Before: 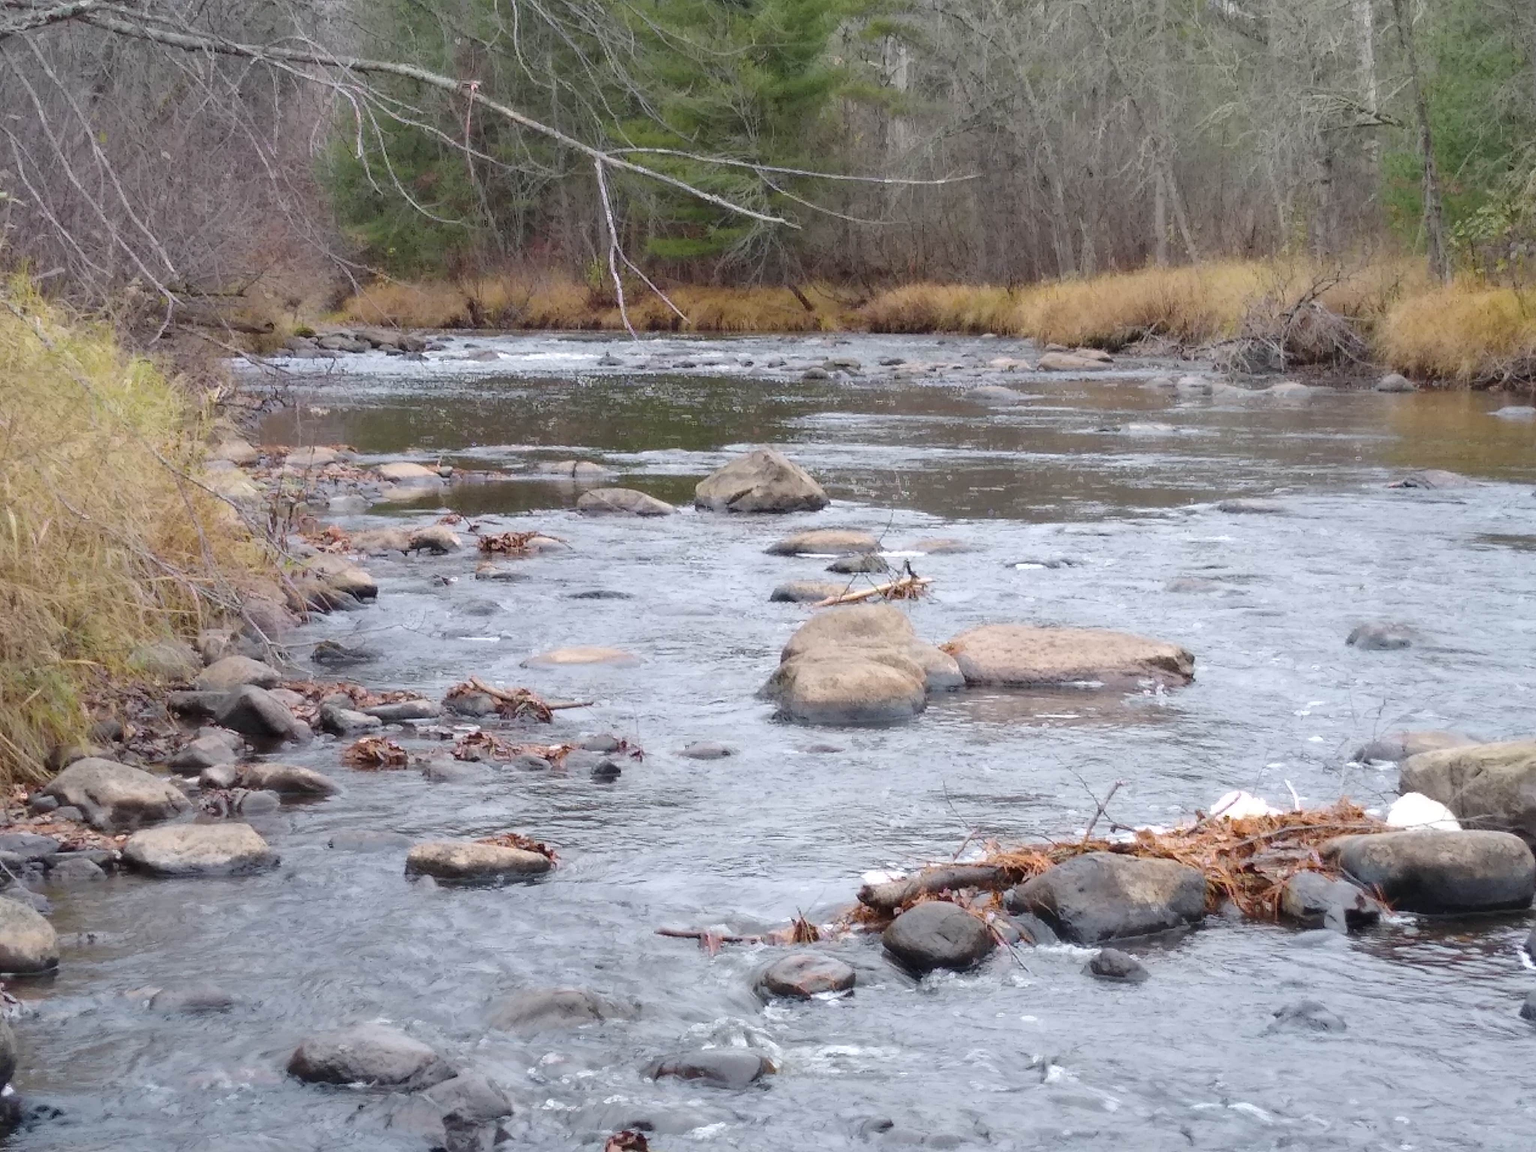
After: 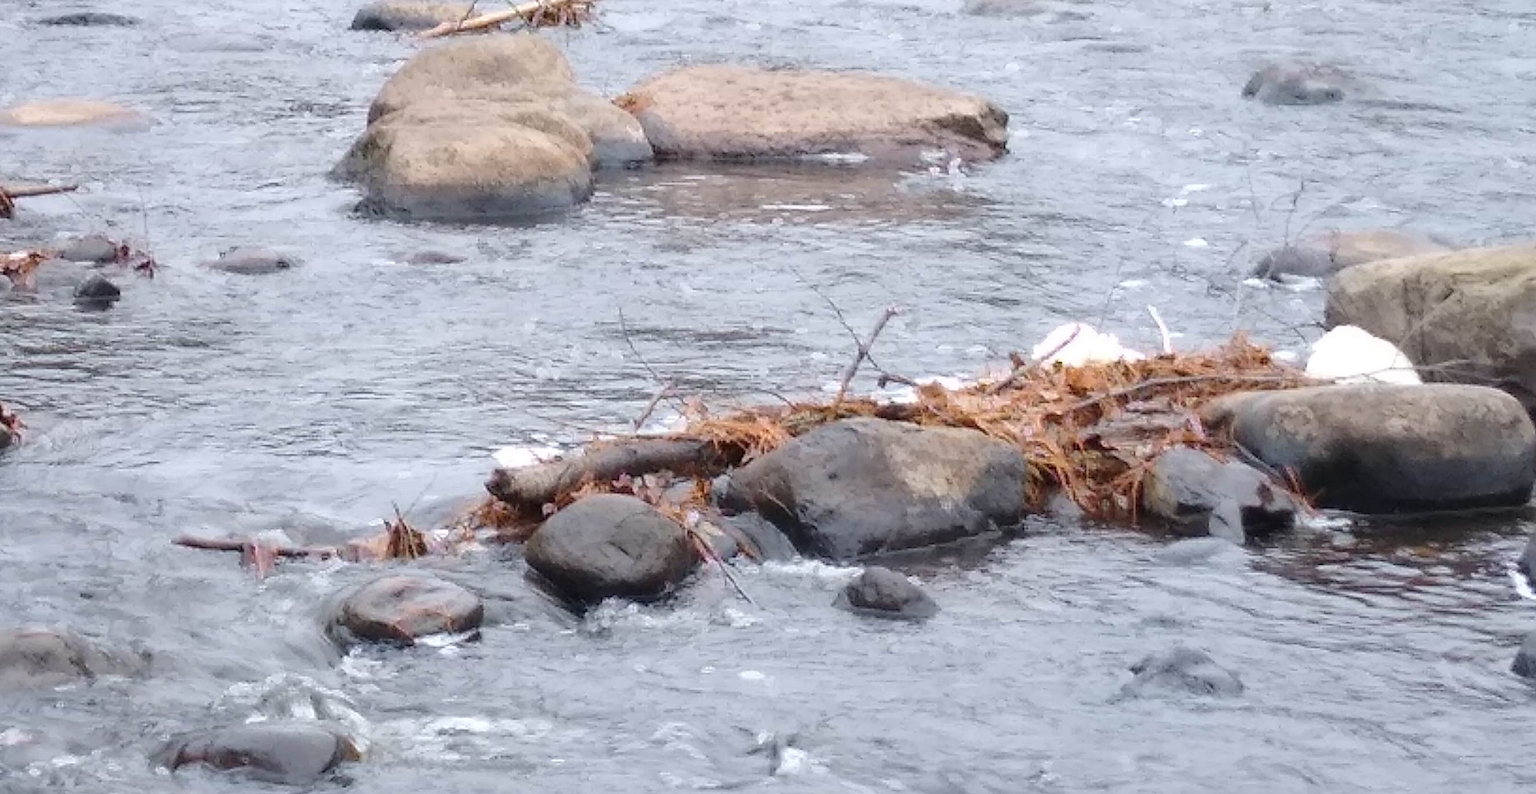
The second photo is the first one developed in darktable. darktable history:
crop and rotate: left 35.379%, top 50.577%, bottom 4.847%
